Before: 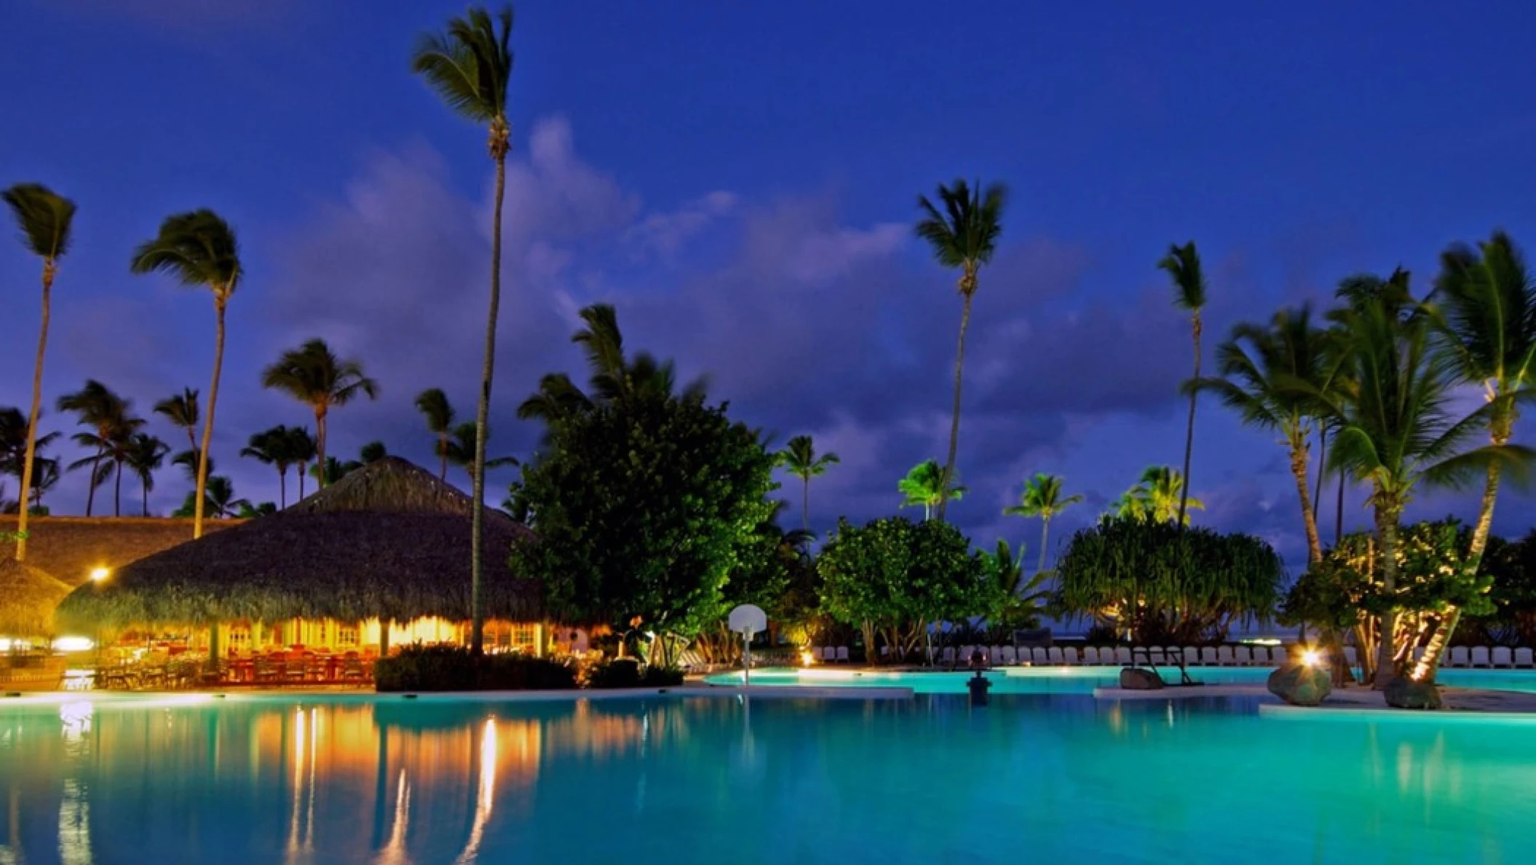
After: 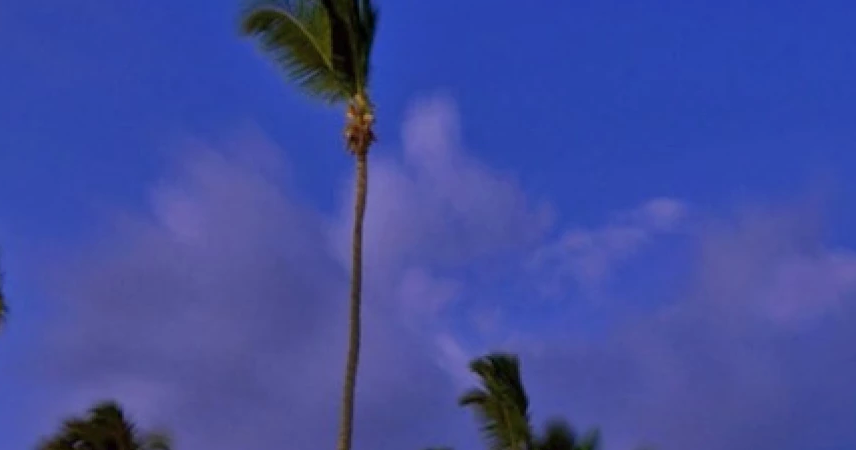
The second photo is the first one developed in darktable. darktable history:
shadows and highlights: on, module defaults
exposure: exposure -0.01 EV, compensate highlight preservation false
crop: left 15.452%, top 5.459%, right 43.956%, bottom 56.62%
color balance rgb: on, module defaults
